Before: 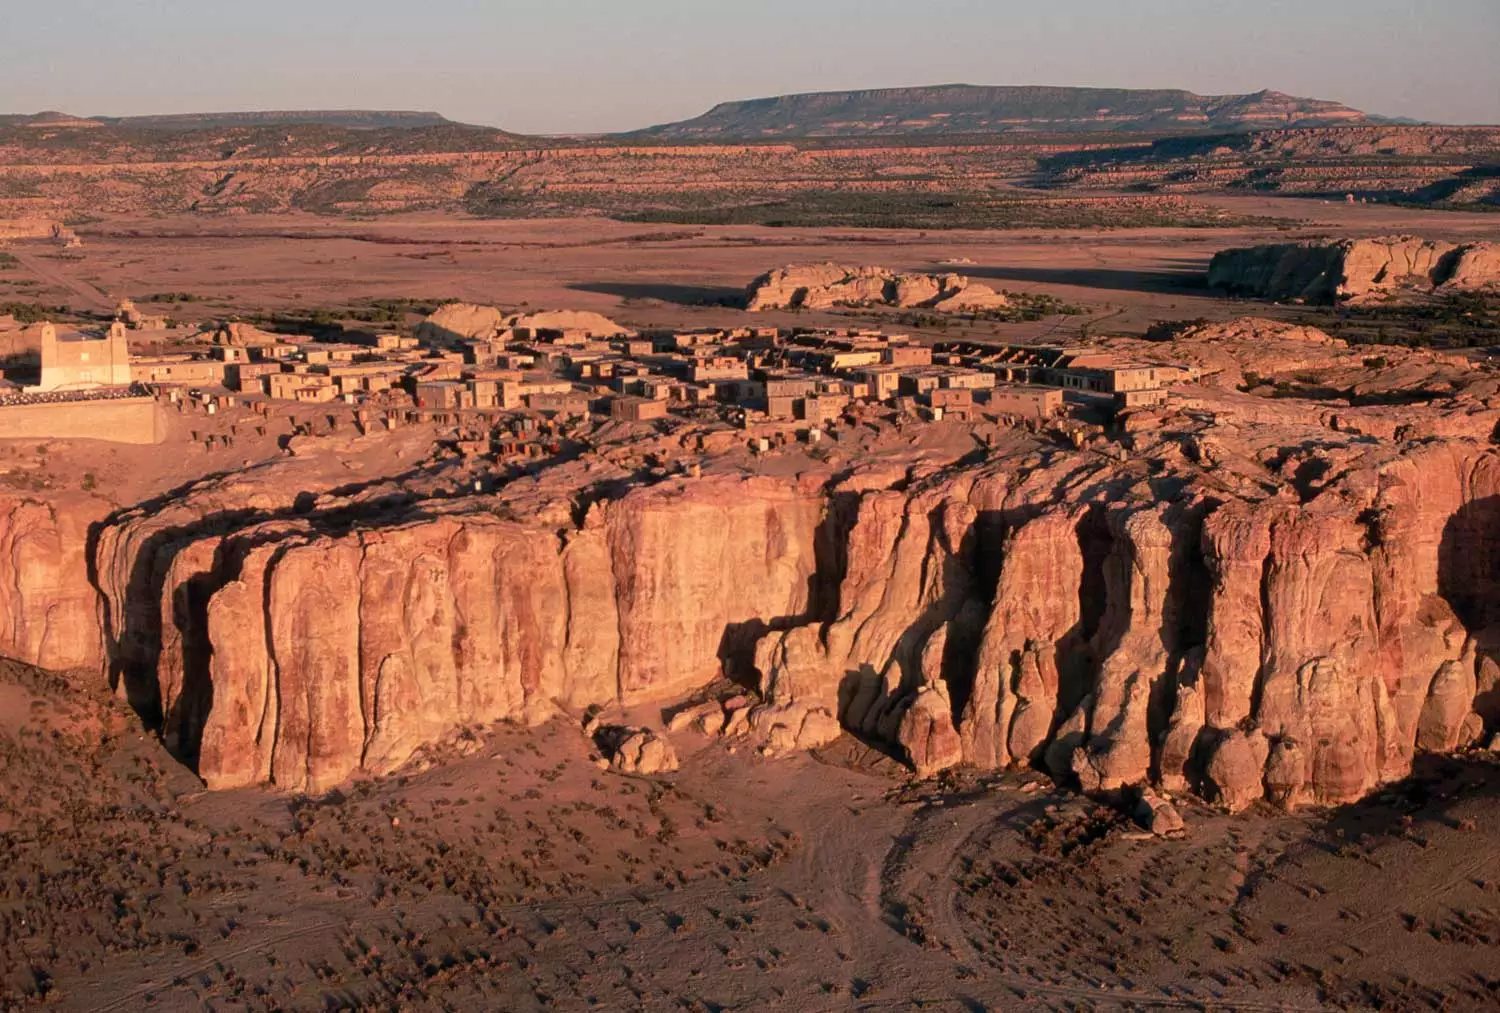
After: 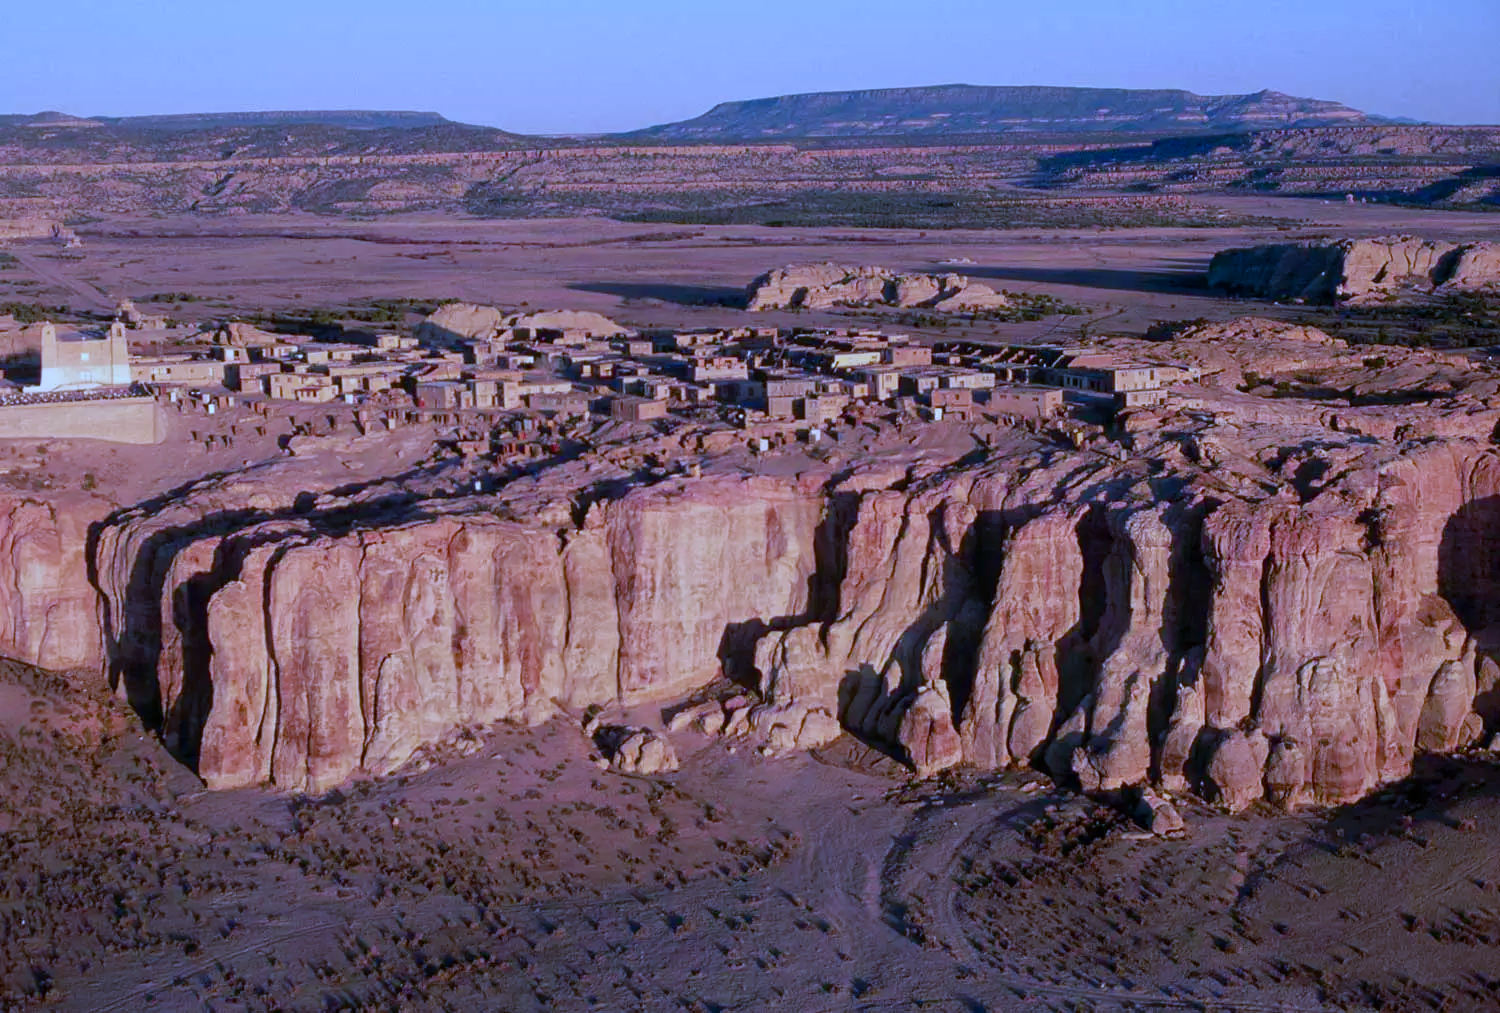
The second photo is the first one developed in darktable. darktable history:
color balance rgb: perceptual saturation grading › global saturation 20%, perceptual saturation grading › highlights -25%, perceptual saturation grading › shadows 25%
white balance: red 0.766, blue 1.537
